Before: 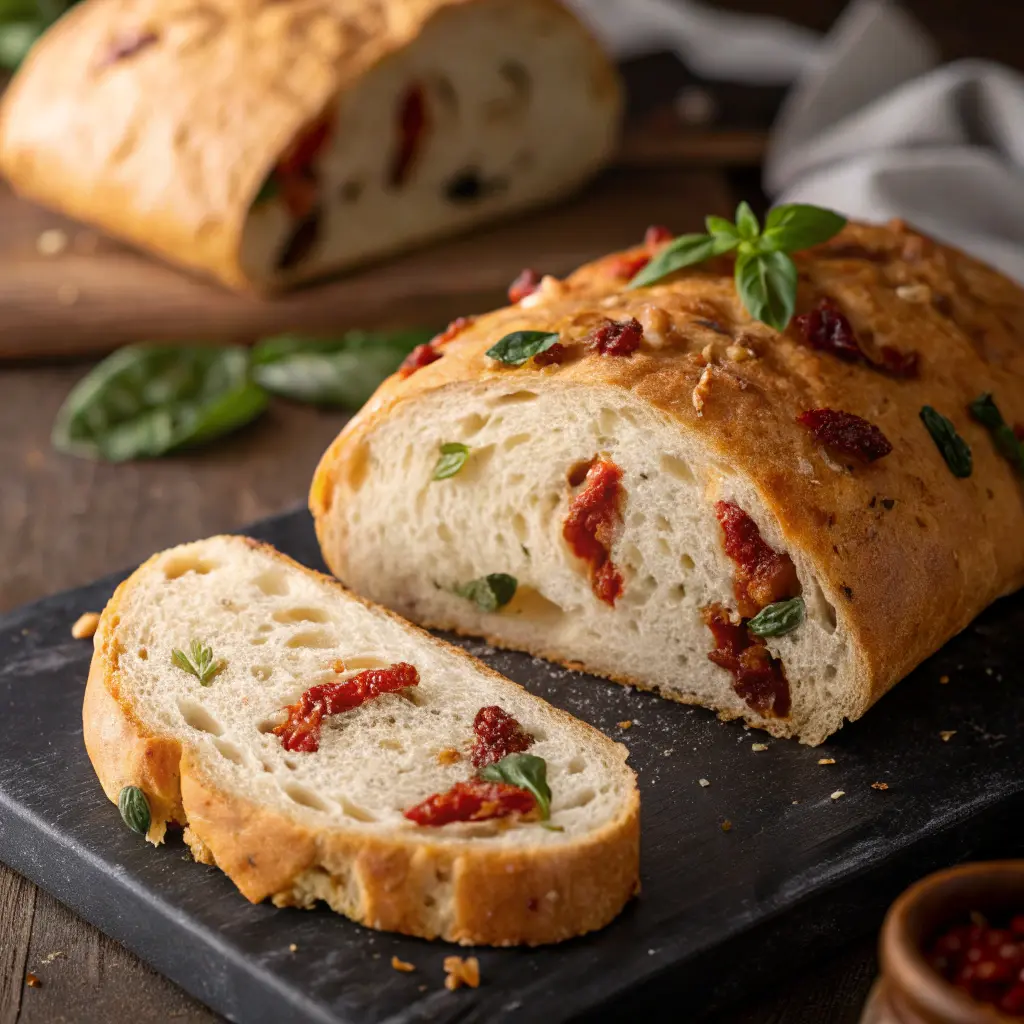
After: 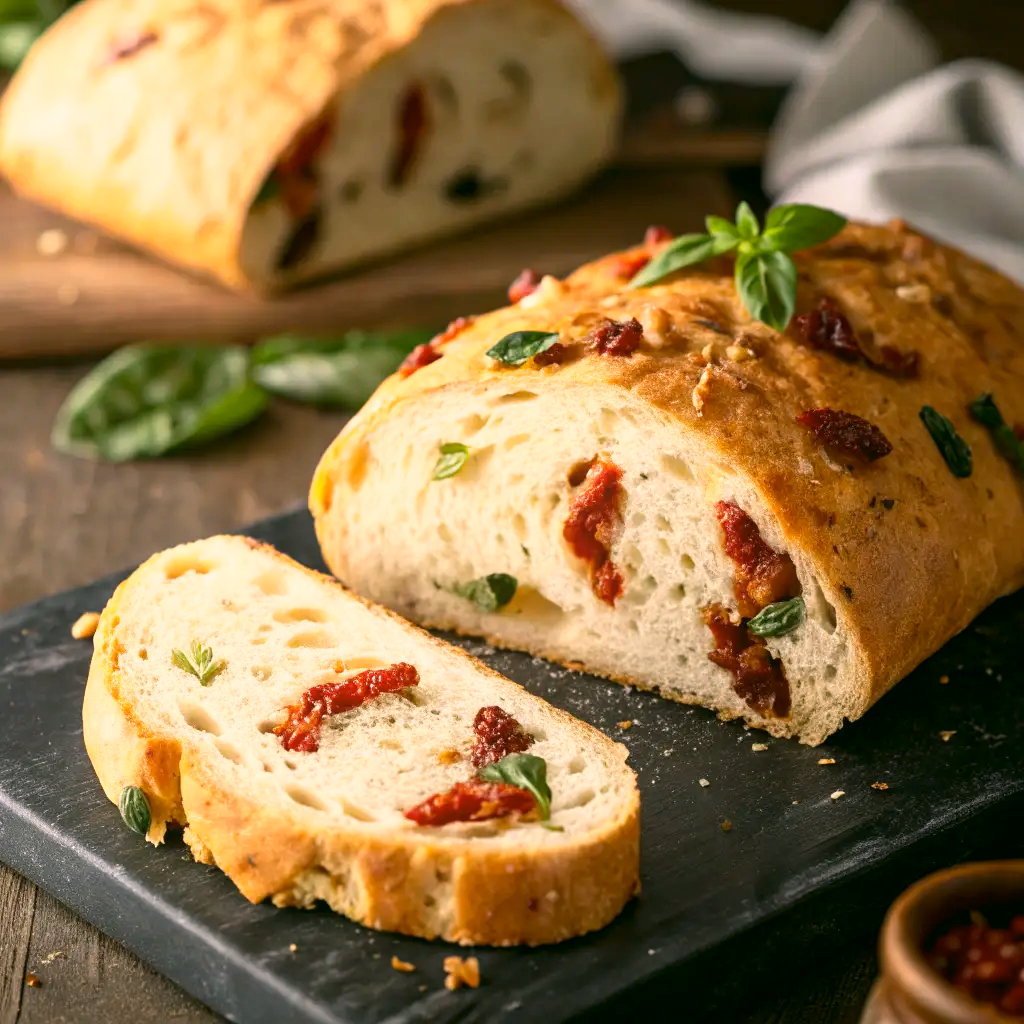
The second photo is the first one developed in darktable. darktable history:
base curve: curves: ch0 [(0, 0) (0.557, 0.834) (1, 1)]
color correction: highlights a* 4.02, highlights b* 4.98, shadows a* -7.55, shadows b* 4.98
